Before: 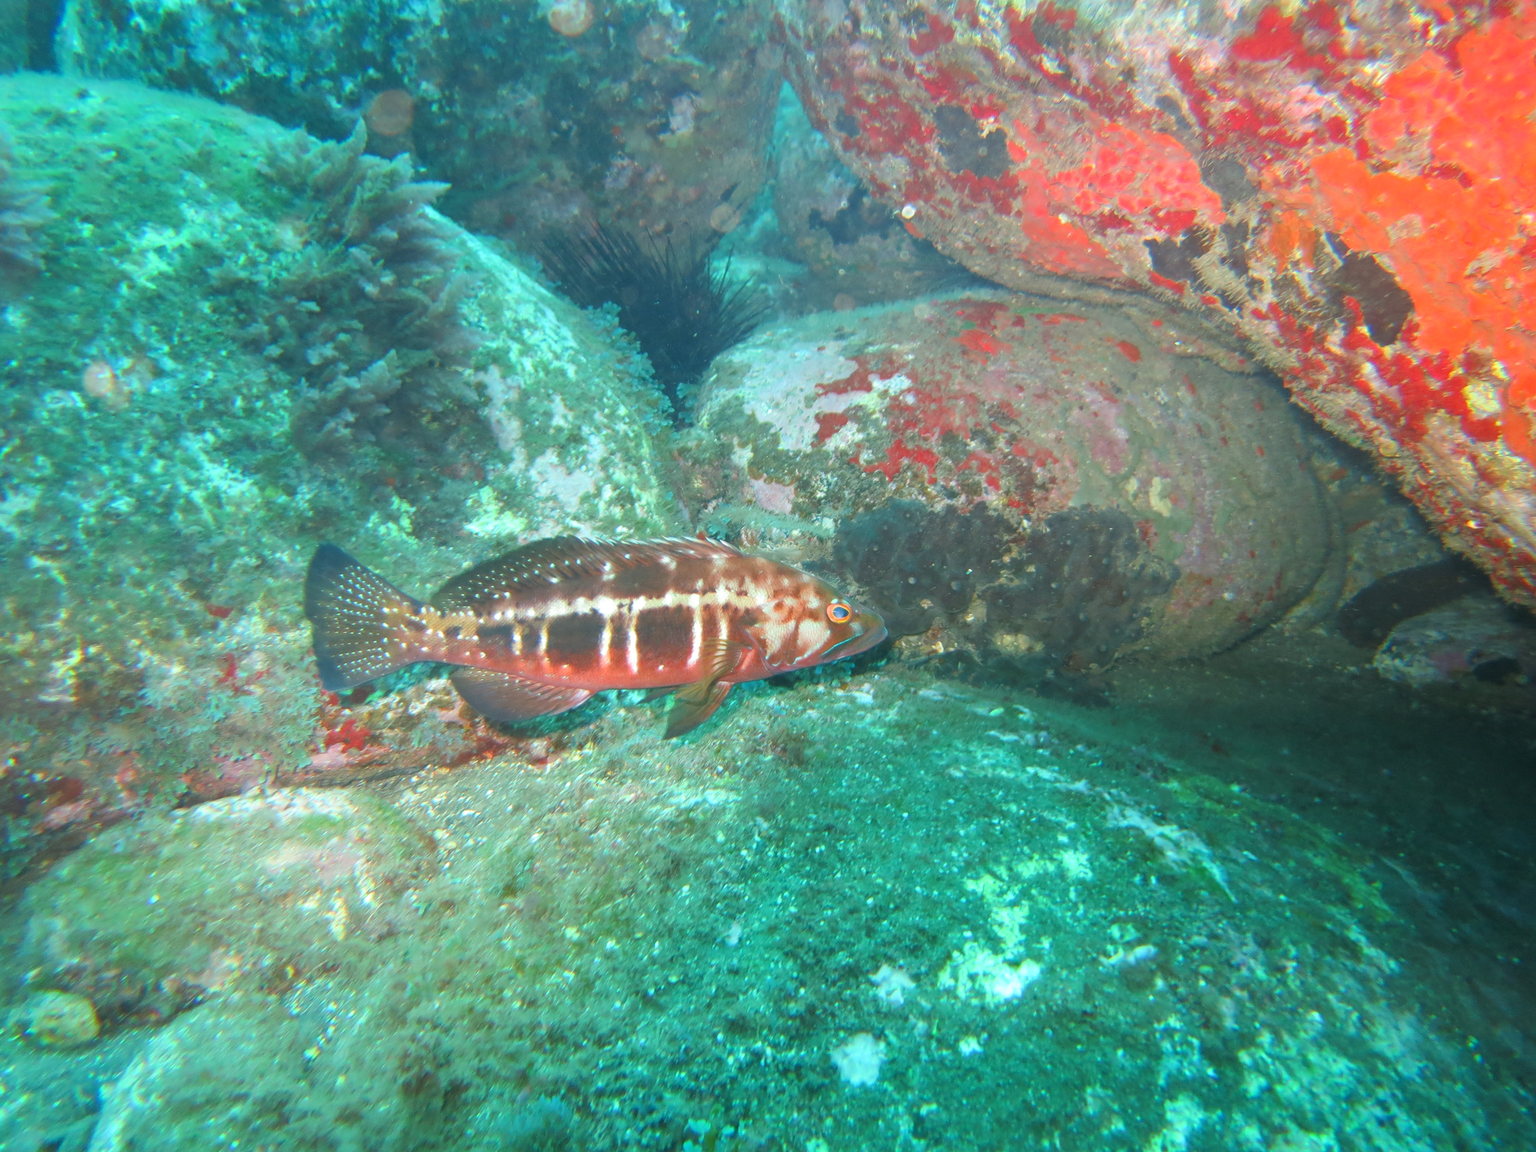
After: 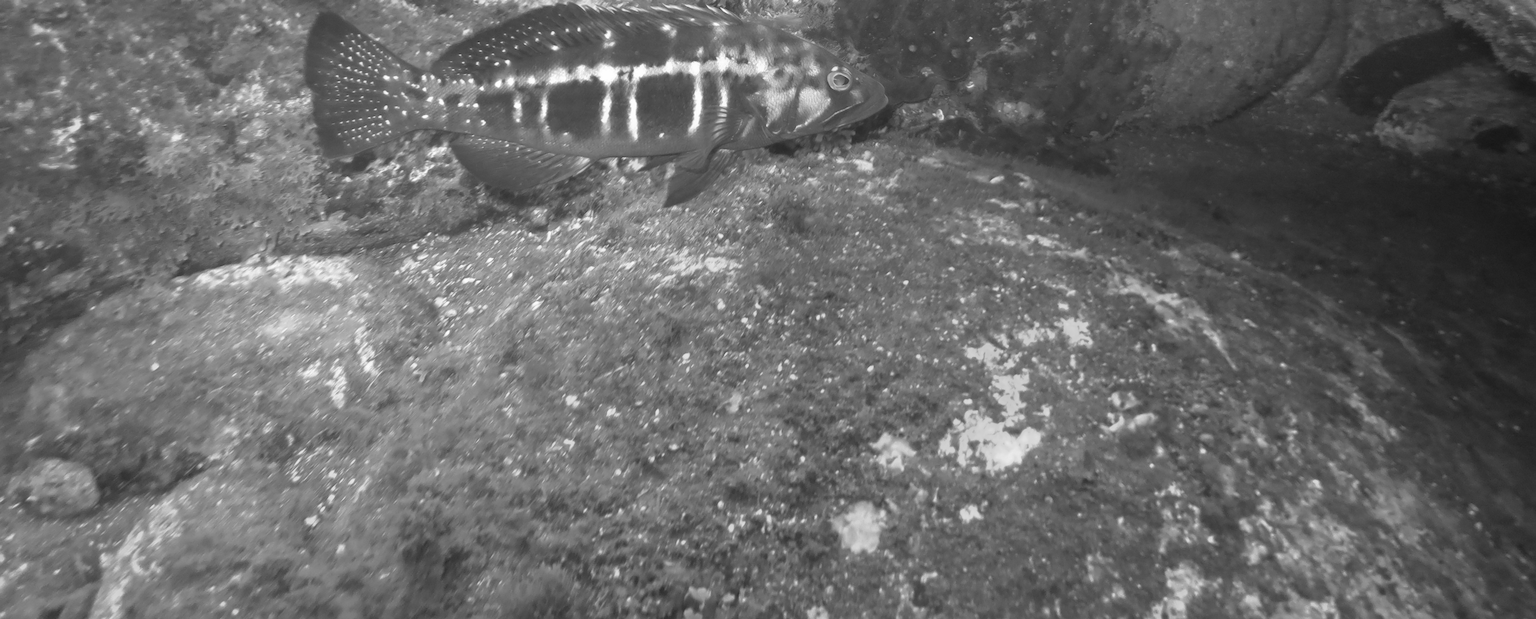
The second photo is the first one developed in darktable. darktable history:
base curve: curves: ch0 [(0, 0) (0.595, 0.418) (1, 1)], preserve colors none
monochrome: size 1
crop and rotate: top 46.237%
